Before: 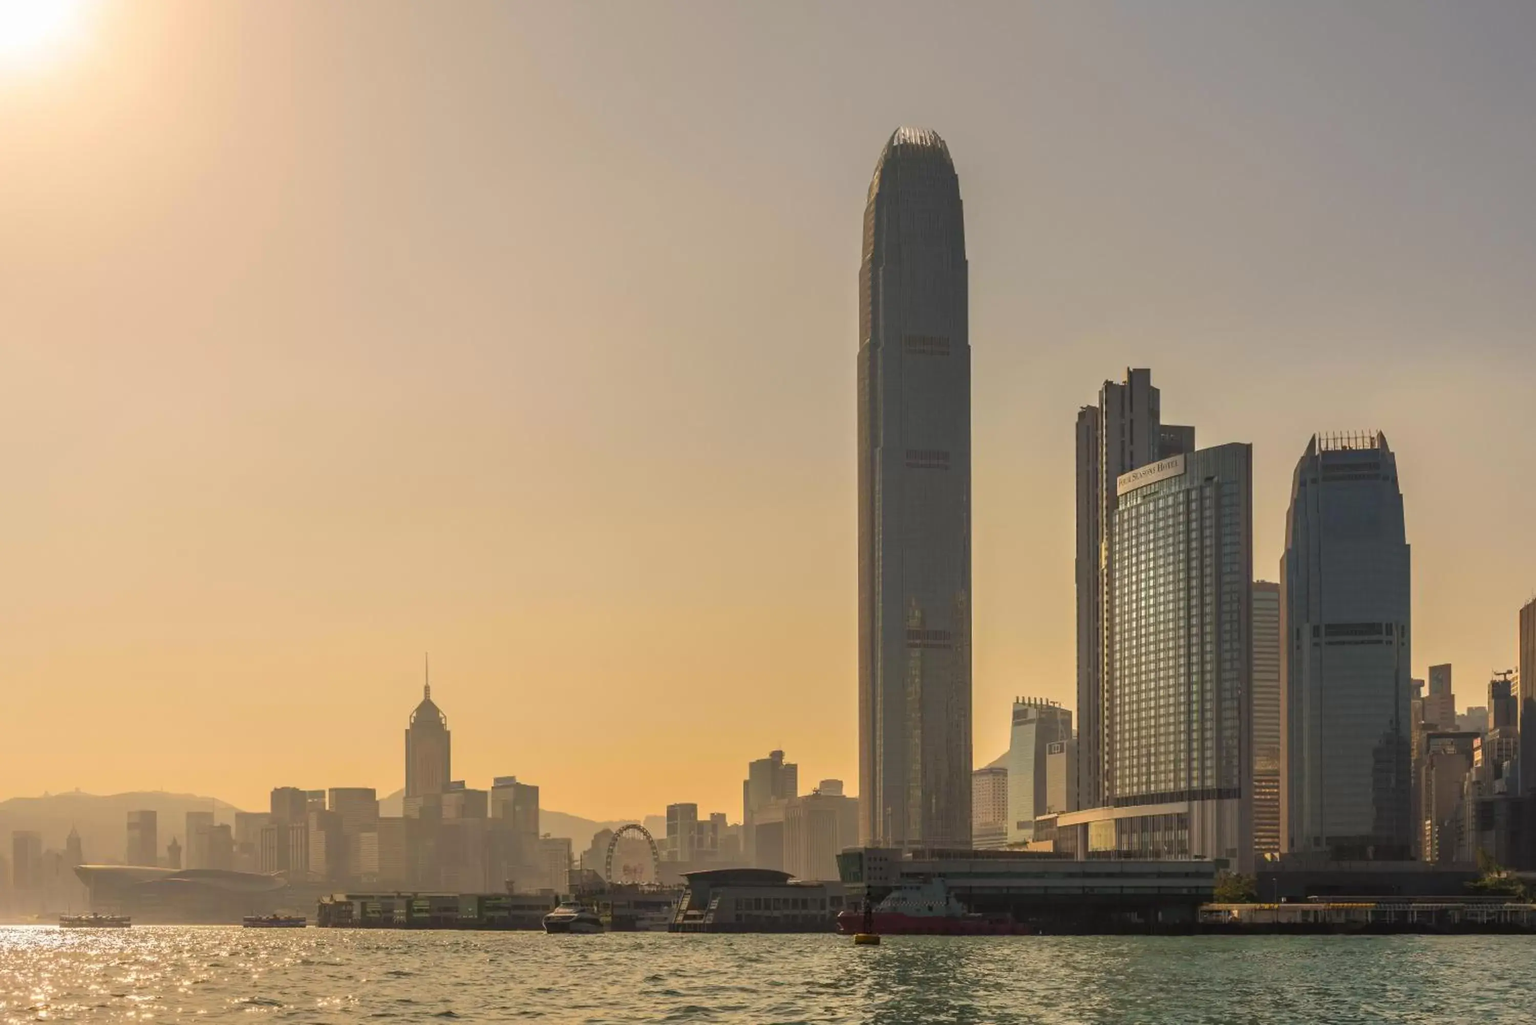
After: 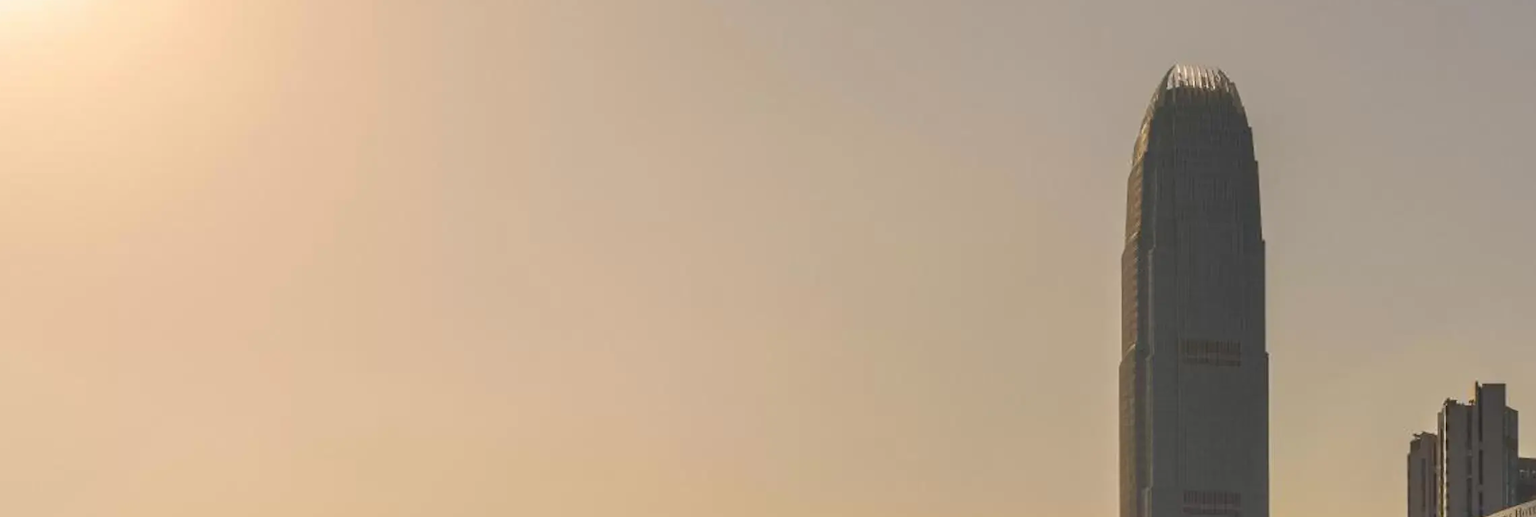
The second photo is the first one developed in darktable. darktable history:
crop: left 0.573%, top 7.639%, right 23.594%, bottom 54.075%
